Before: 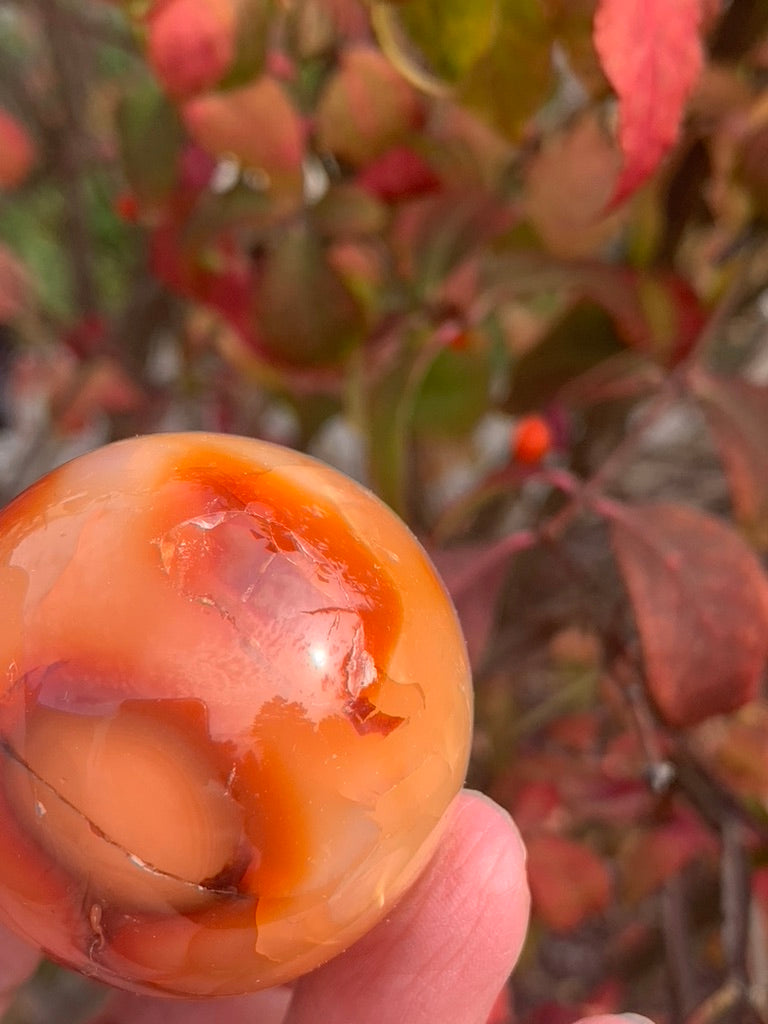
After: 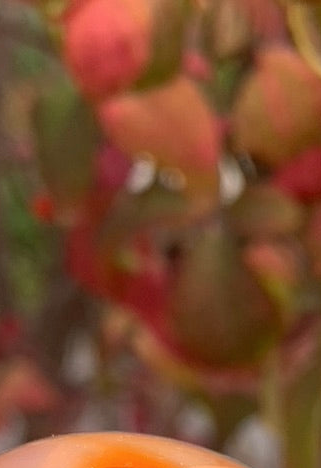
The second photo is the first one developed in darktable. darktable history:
crop and rotate: left 10.953%, top 0.062%, right 47.151%, bottom 54.198%
contrast brightness saturation: saturation -0.03
exposure: compensate exposure bias true, compensate highlight preservation false
